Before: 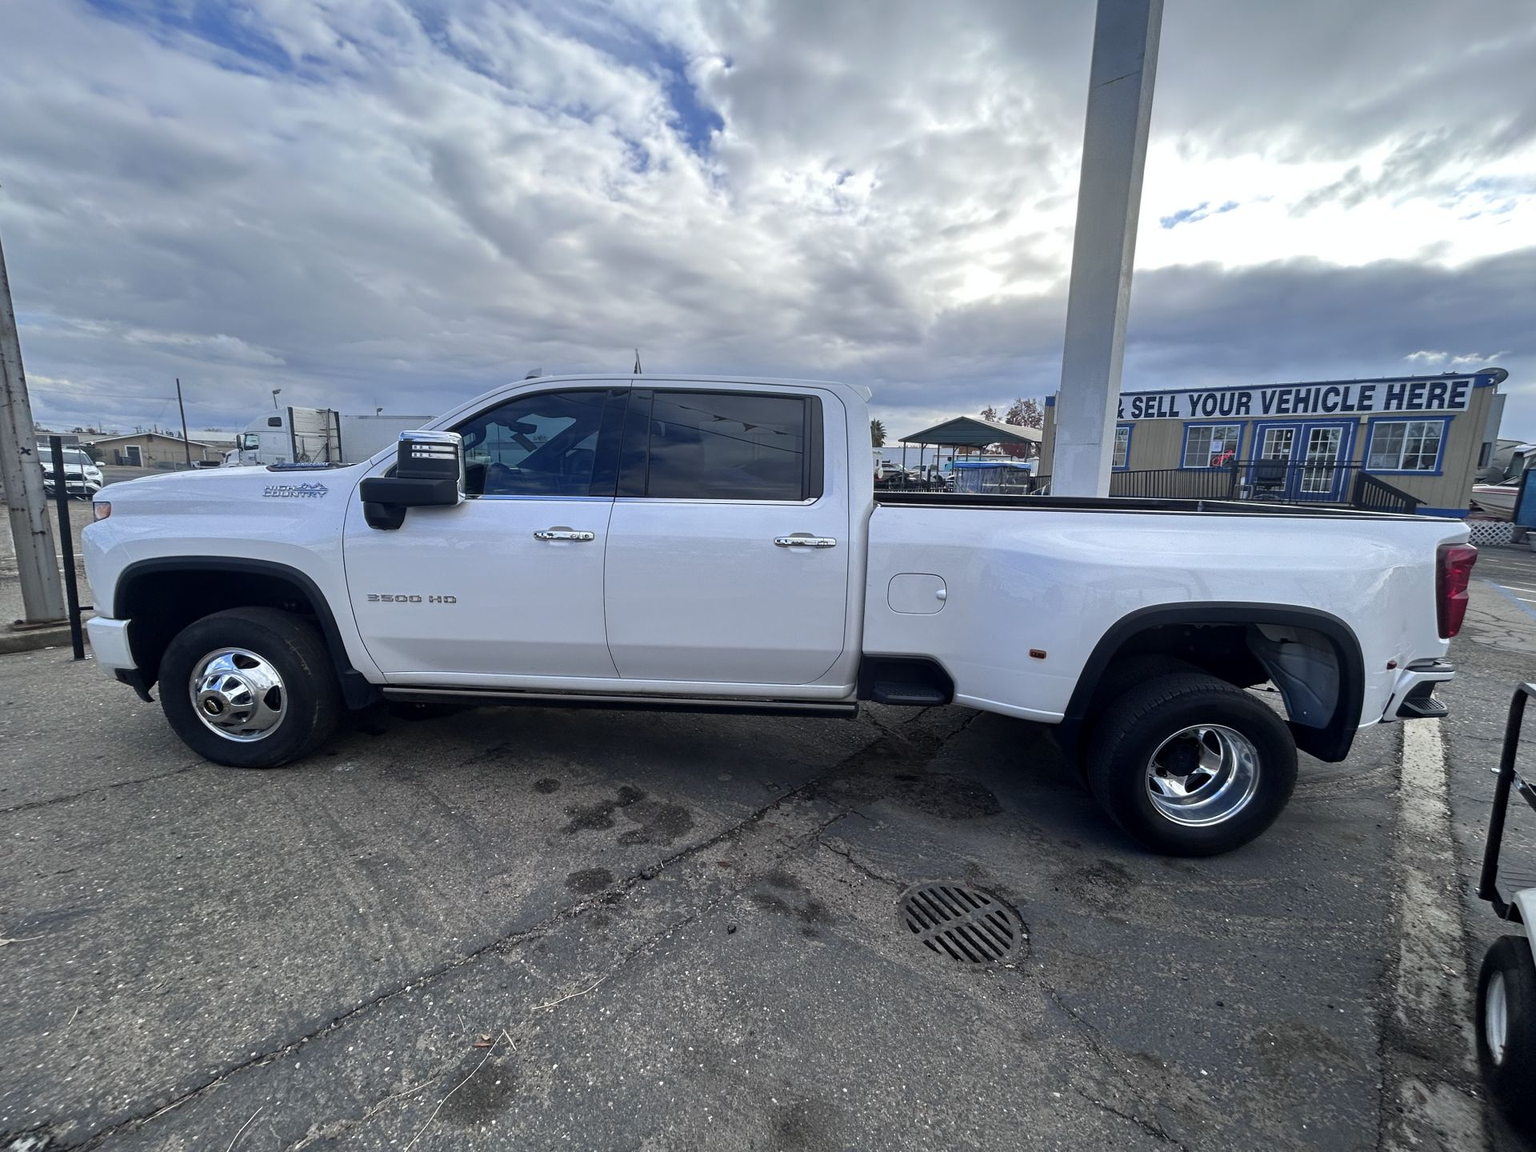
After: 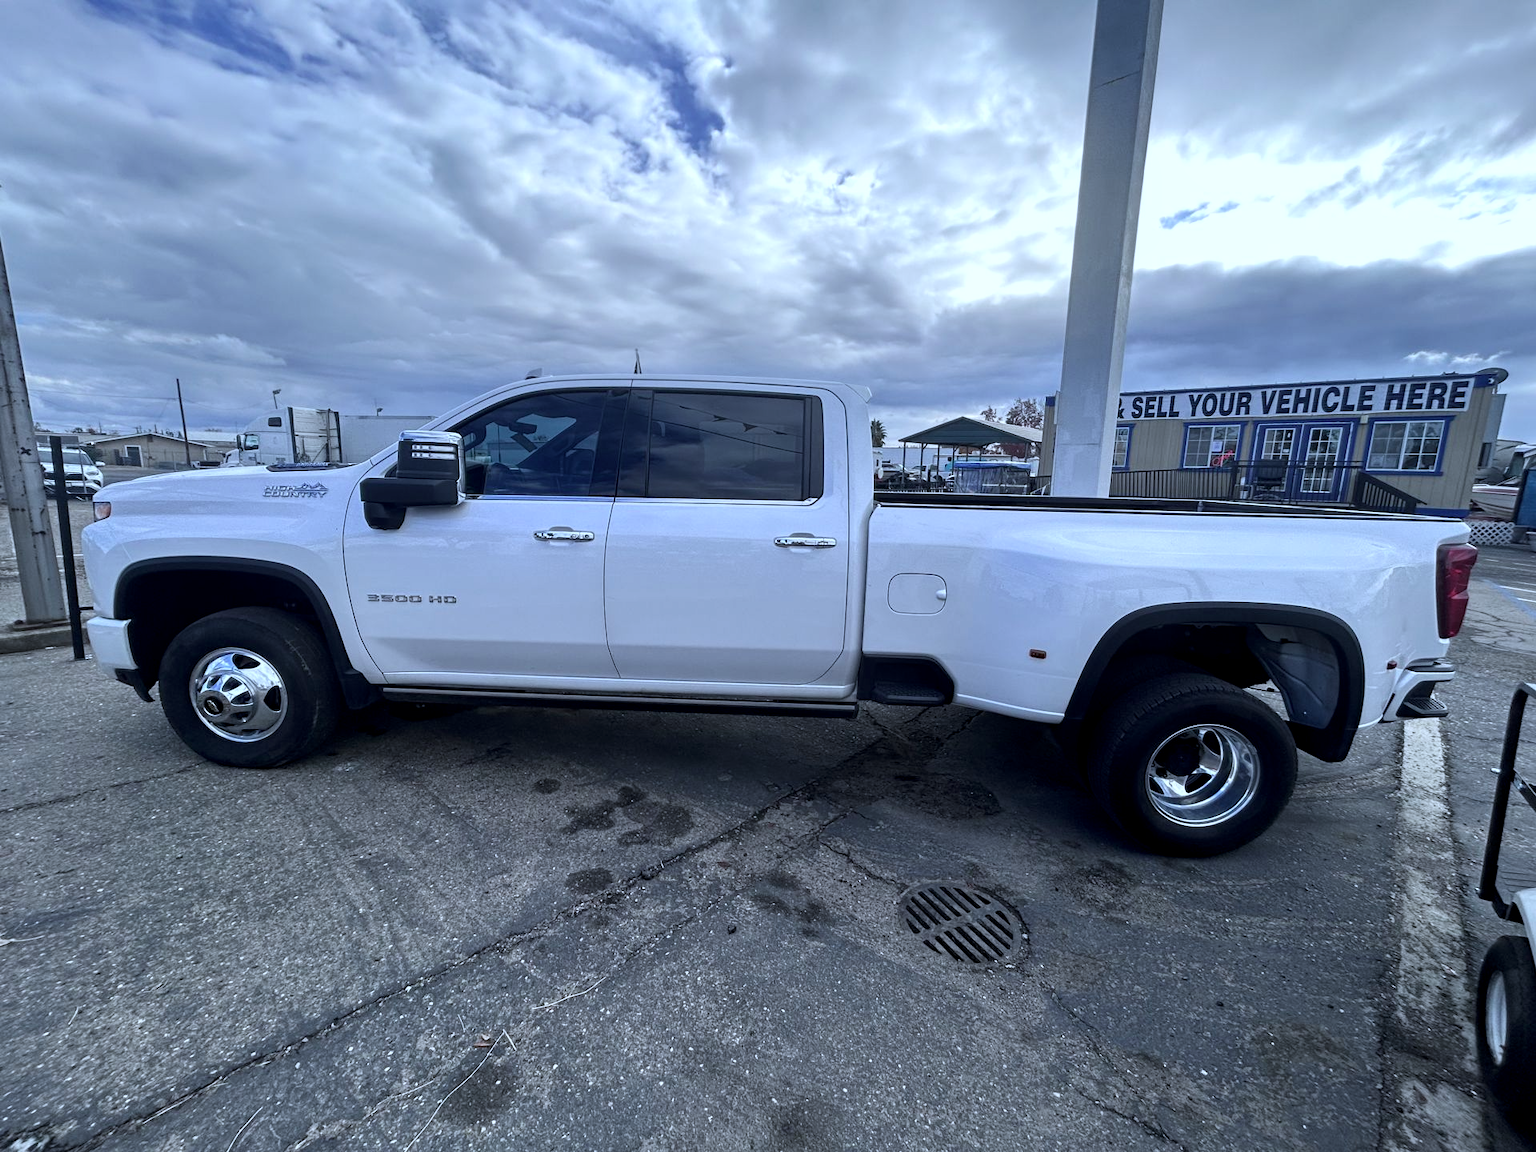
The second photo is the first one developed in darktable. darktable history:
contrast brightness saturation: contrast 0.1, saturation -0.36
color calibration: x 0.37, y 0.382, temperature 4313.32 K
tone equalizer: on, module defaults
local contrast: highlights 100%, shadows 100%, detail 120%, midtone range 0.2
white balance: red 0.976, blue 1.04
color balance rgb: perceptual saturation grading › global saturation 30%, global vibrance 30%
